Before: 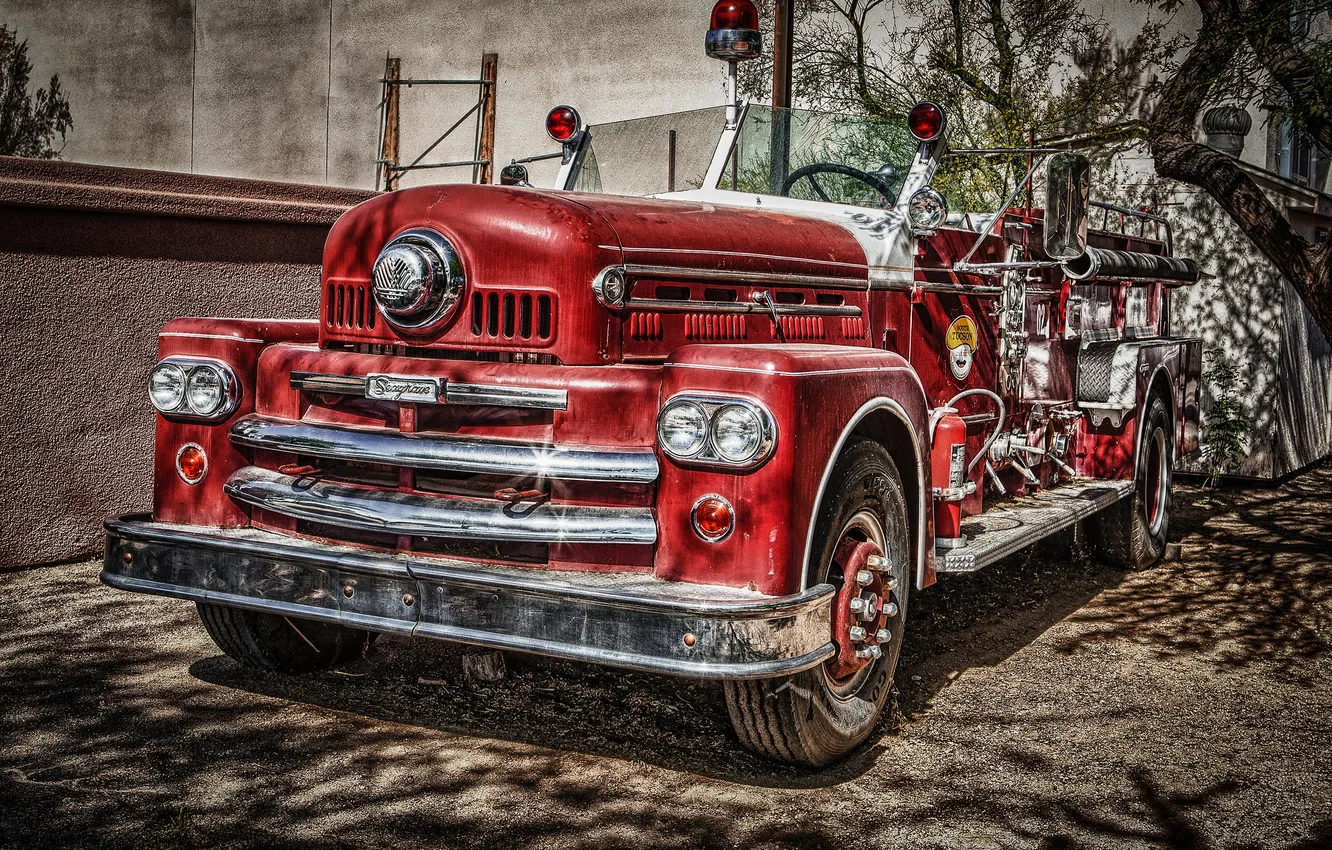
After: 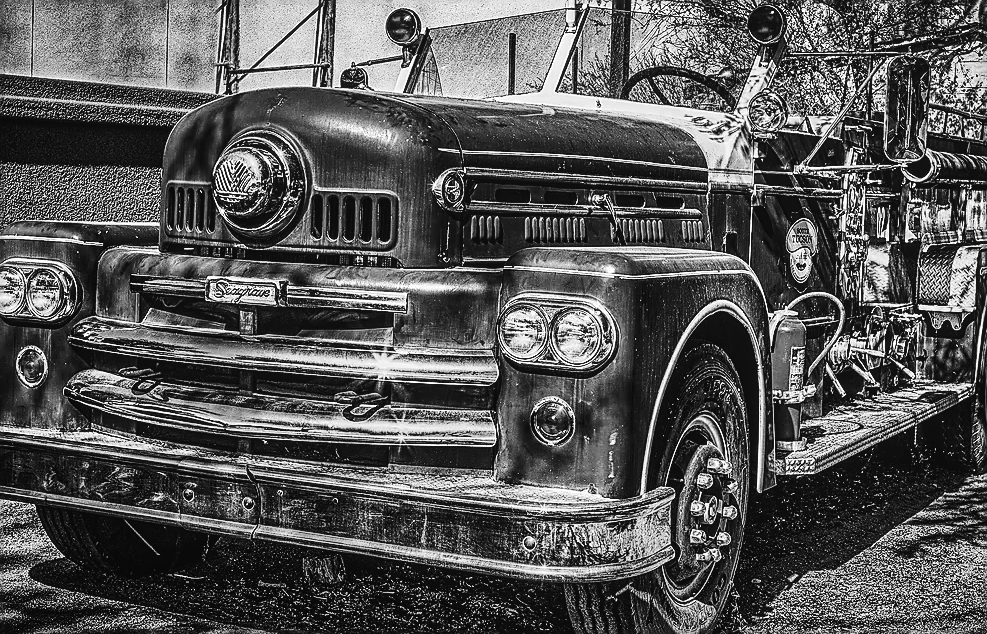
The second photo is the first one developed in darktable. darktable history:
exposure: exposure 0.203 EV, compensate exposure bias true, compensate highlight preservation false
crop and rotate: left 12.083%, top 11.46%, right 13.786%, bottom 13.897%
color zones: curves: ch0 [(0.002, 0.593) (0.143, 0.417) (0.285, 0.541) (0.455, 0.289) (0.608, 0.327) (0.727, 0.283) (0.869, 0.571) (1, 0.603)]; ch1 [(0, 0) (0.143, 0) (0.286, 0) (0.429, 0) (0.571, 0) (0.714, 0) (0.857, 0)]
contrast brightness saturation: contrast 0.31, brightness -0.082, saturation 0.166
sharpen: radius 1.382, amount 1.244, threshold 0.76
local contrast: detail 110%
